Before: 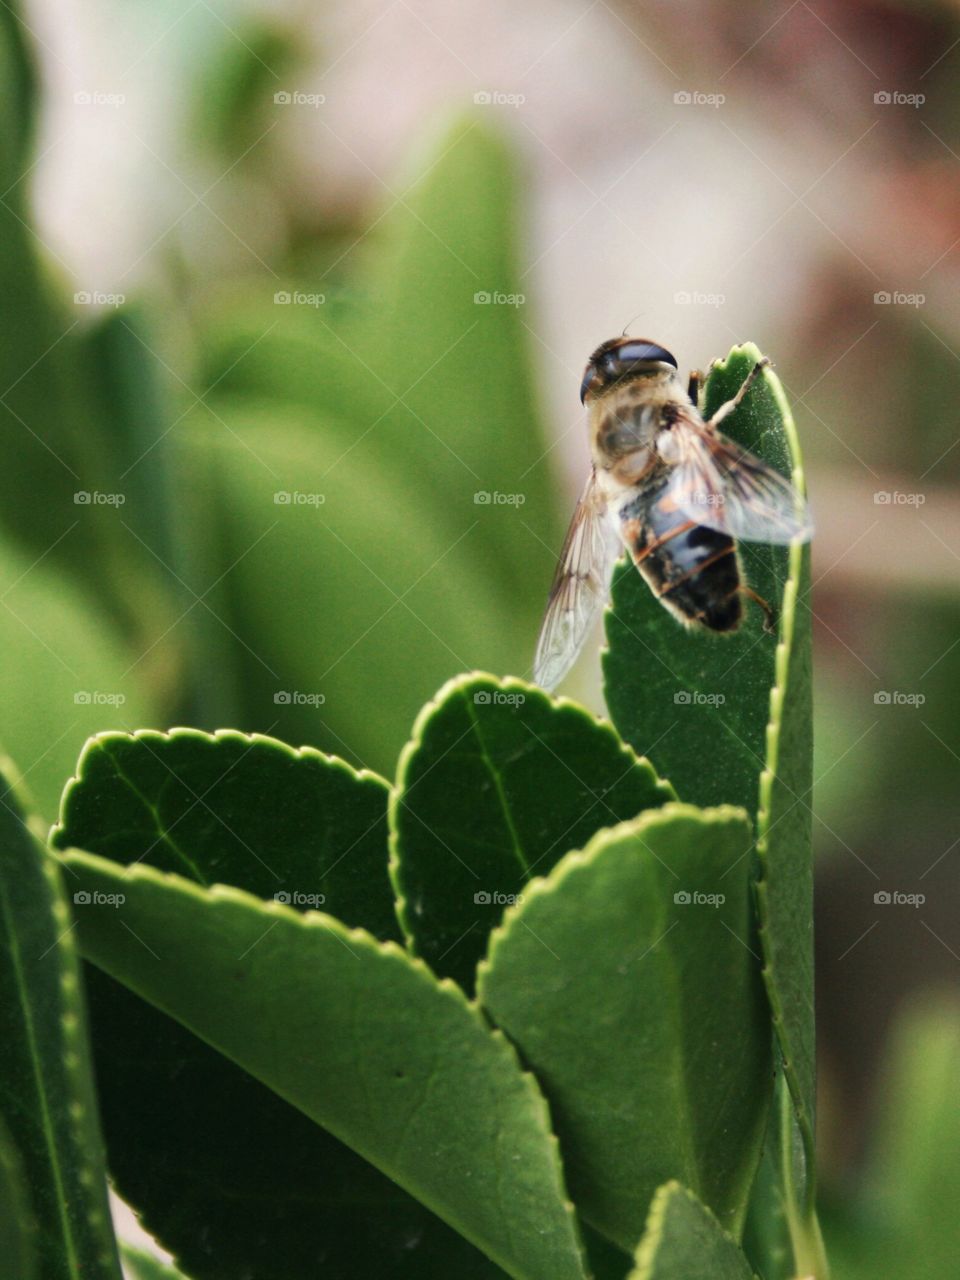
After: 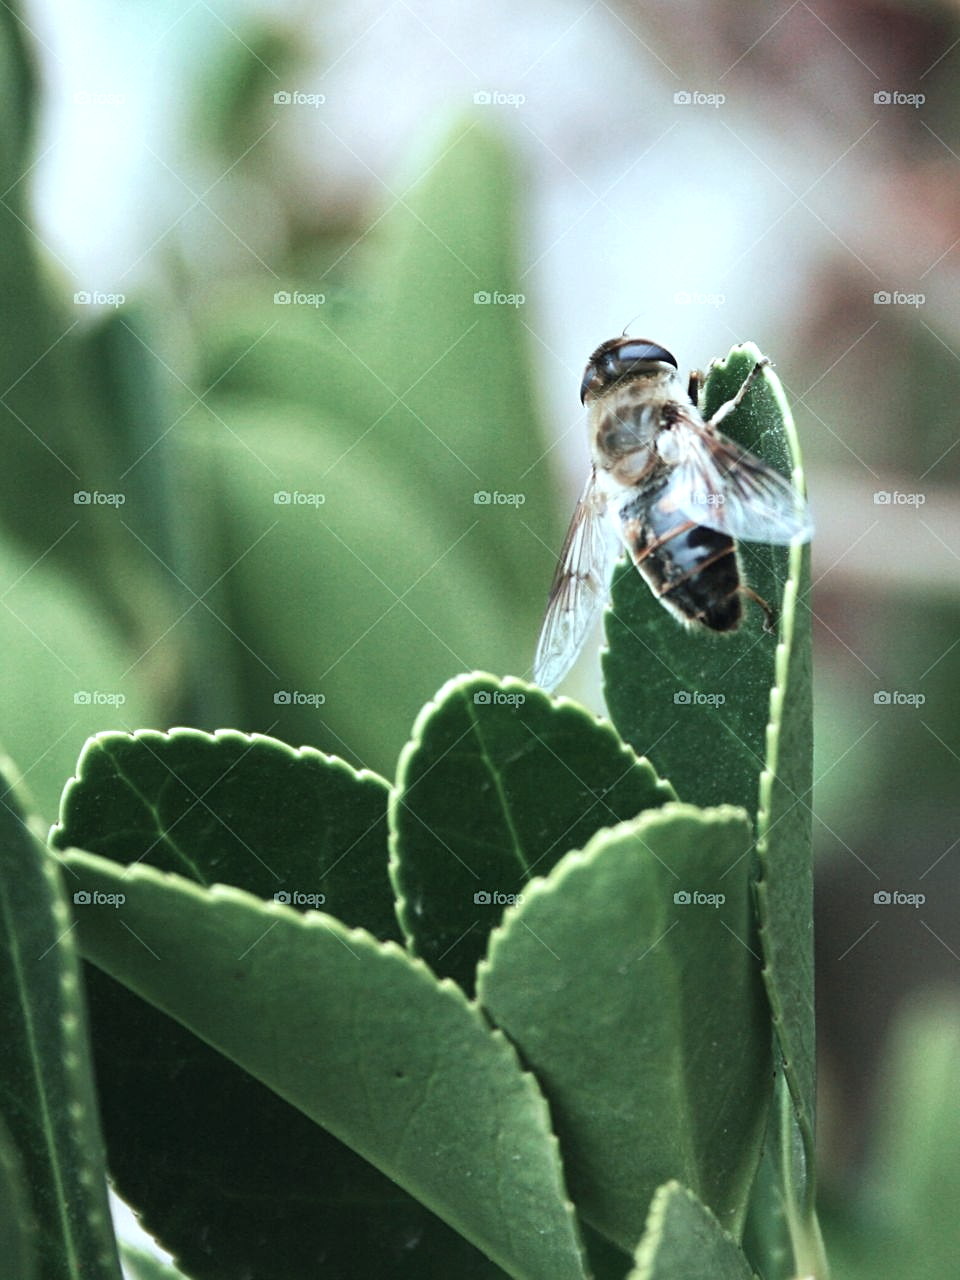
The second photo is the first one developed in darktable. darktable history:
sharpen: on, module defaults
exposure: black level correction 0, exposure 0.5 EV, compensate exposure bias true, compensate highlight preservation false
color correction: highlights a* -12.64, highlights b* -18.1, saturation 0.7
